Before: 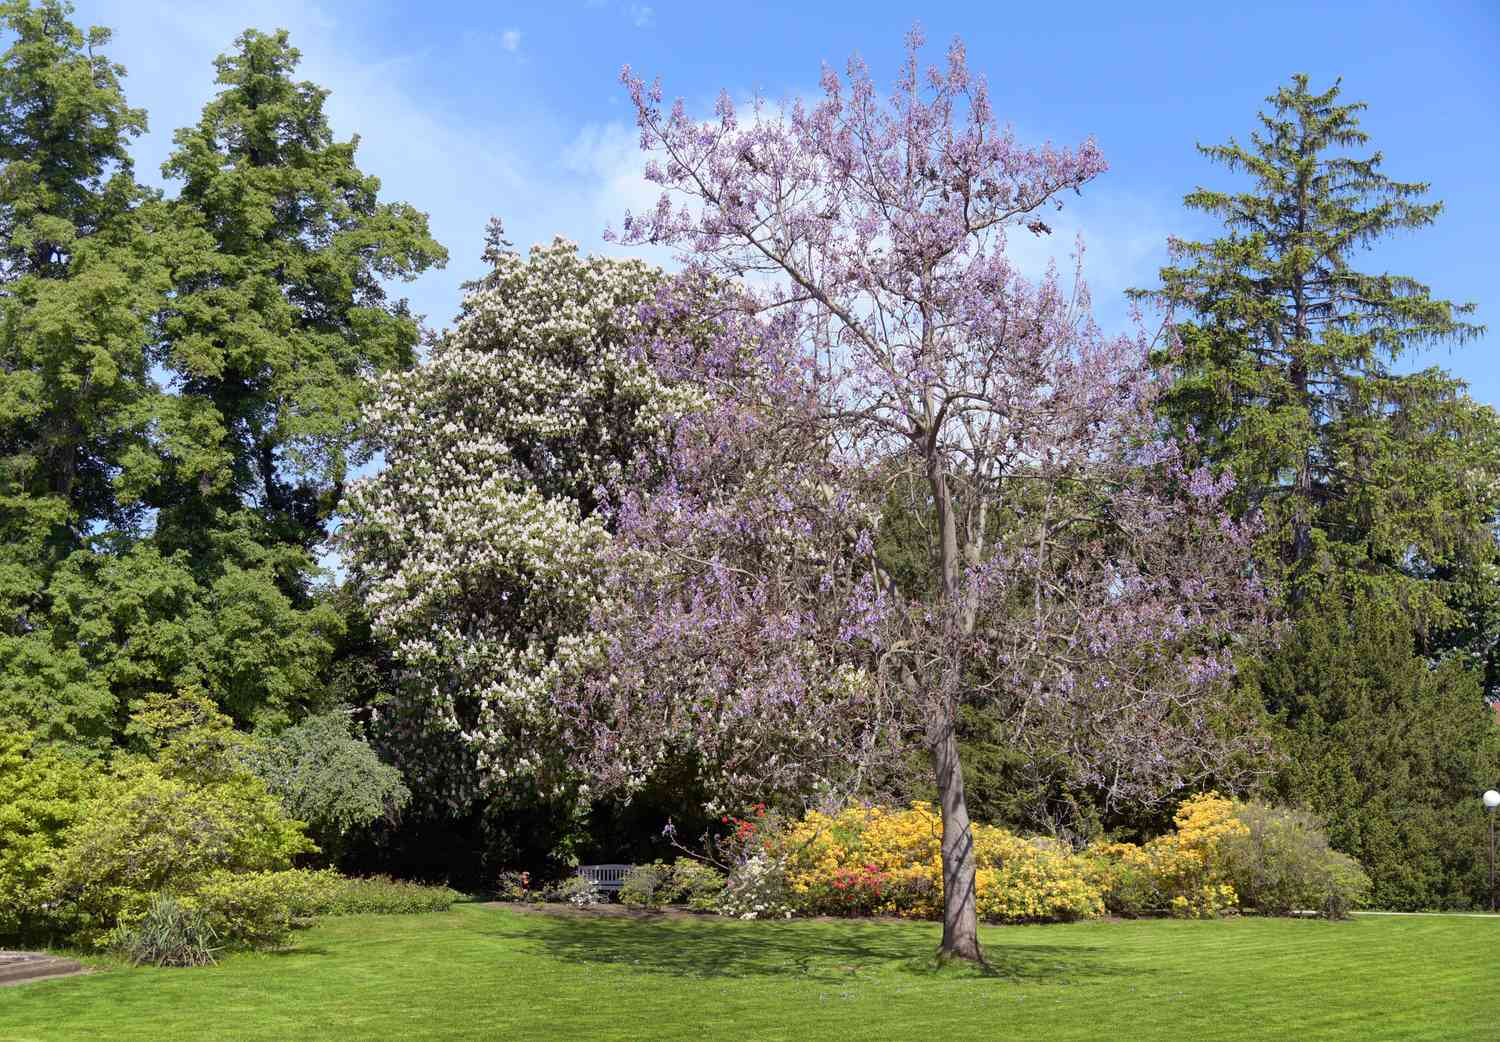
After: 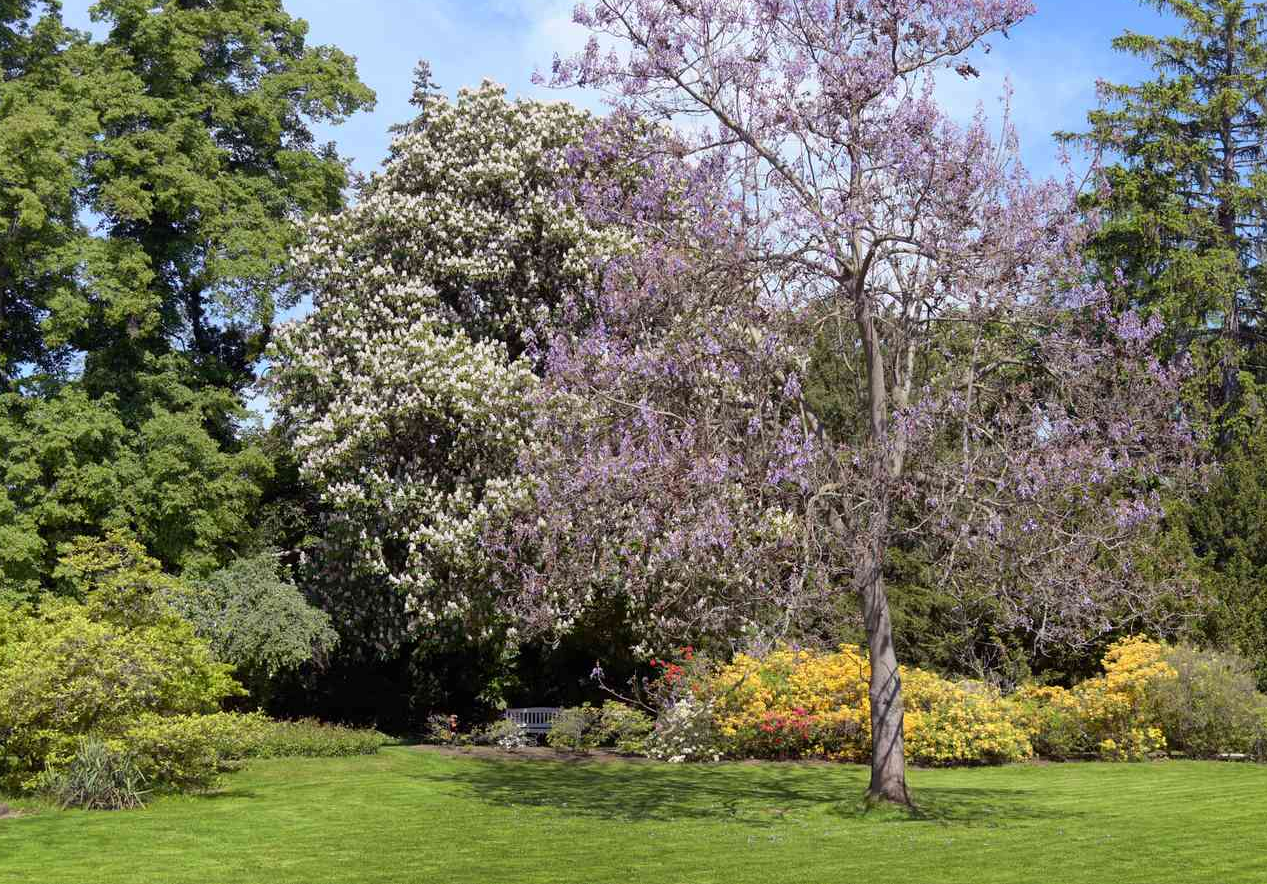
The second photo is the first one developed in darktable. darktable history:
crop and rotate: left 4.825%, top 15.079%, right 10.704%
